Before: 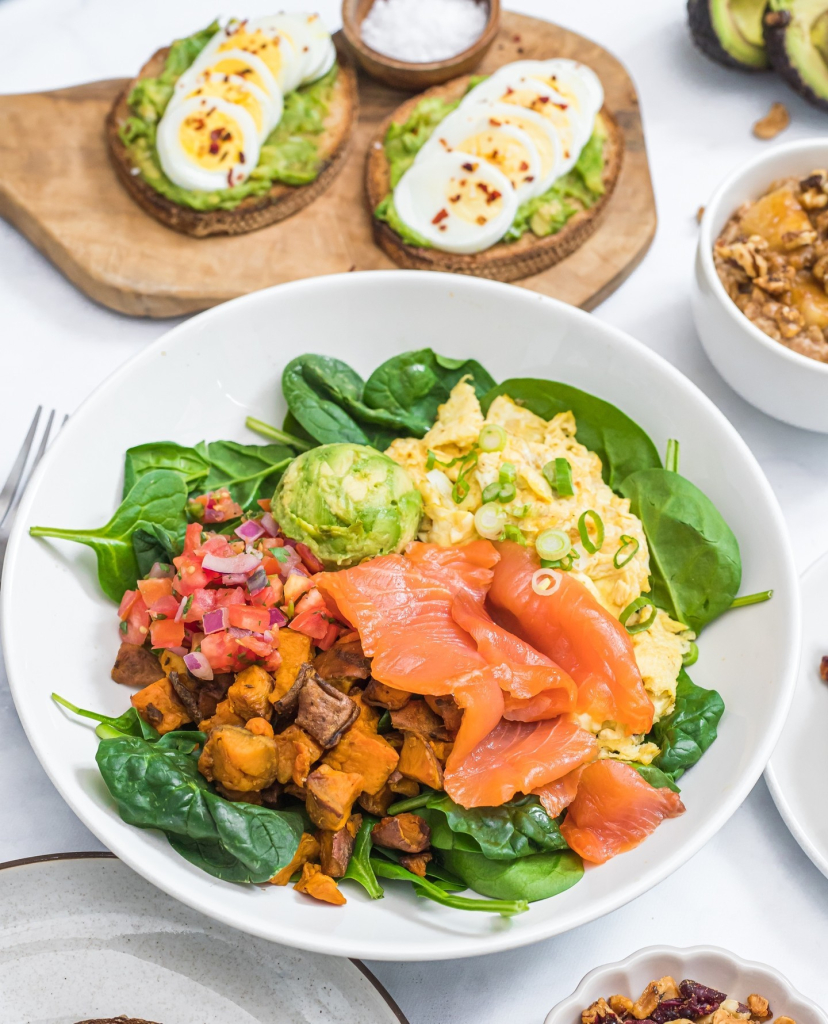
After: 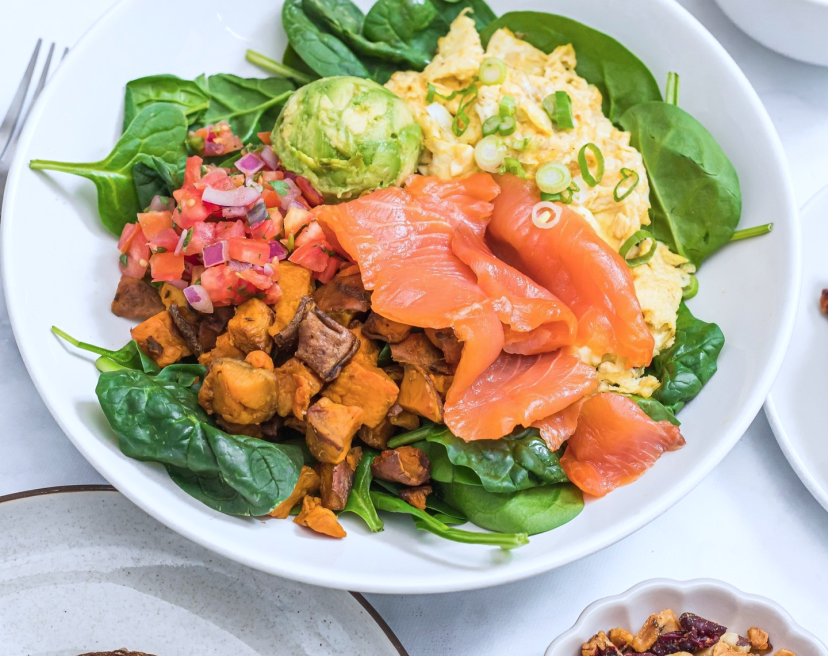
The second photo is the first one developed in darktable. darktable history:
color correction: highlights a* -0.628, highlights b* -9.02
crop and rotate: top 35.919%
